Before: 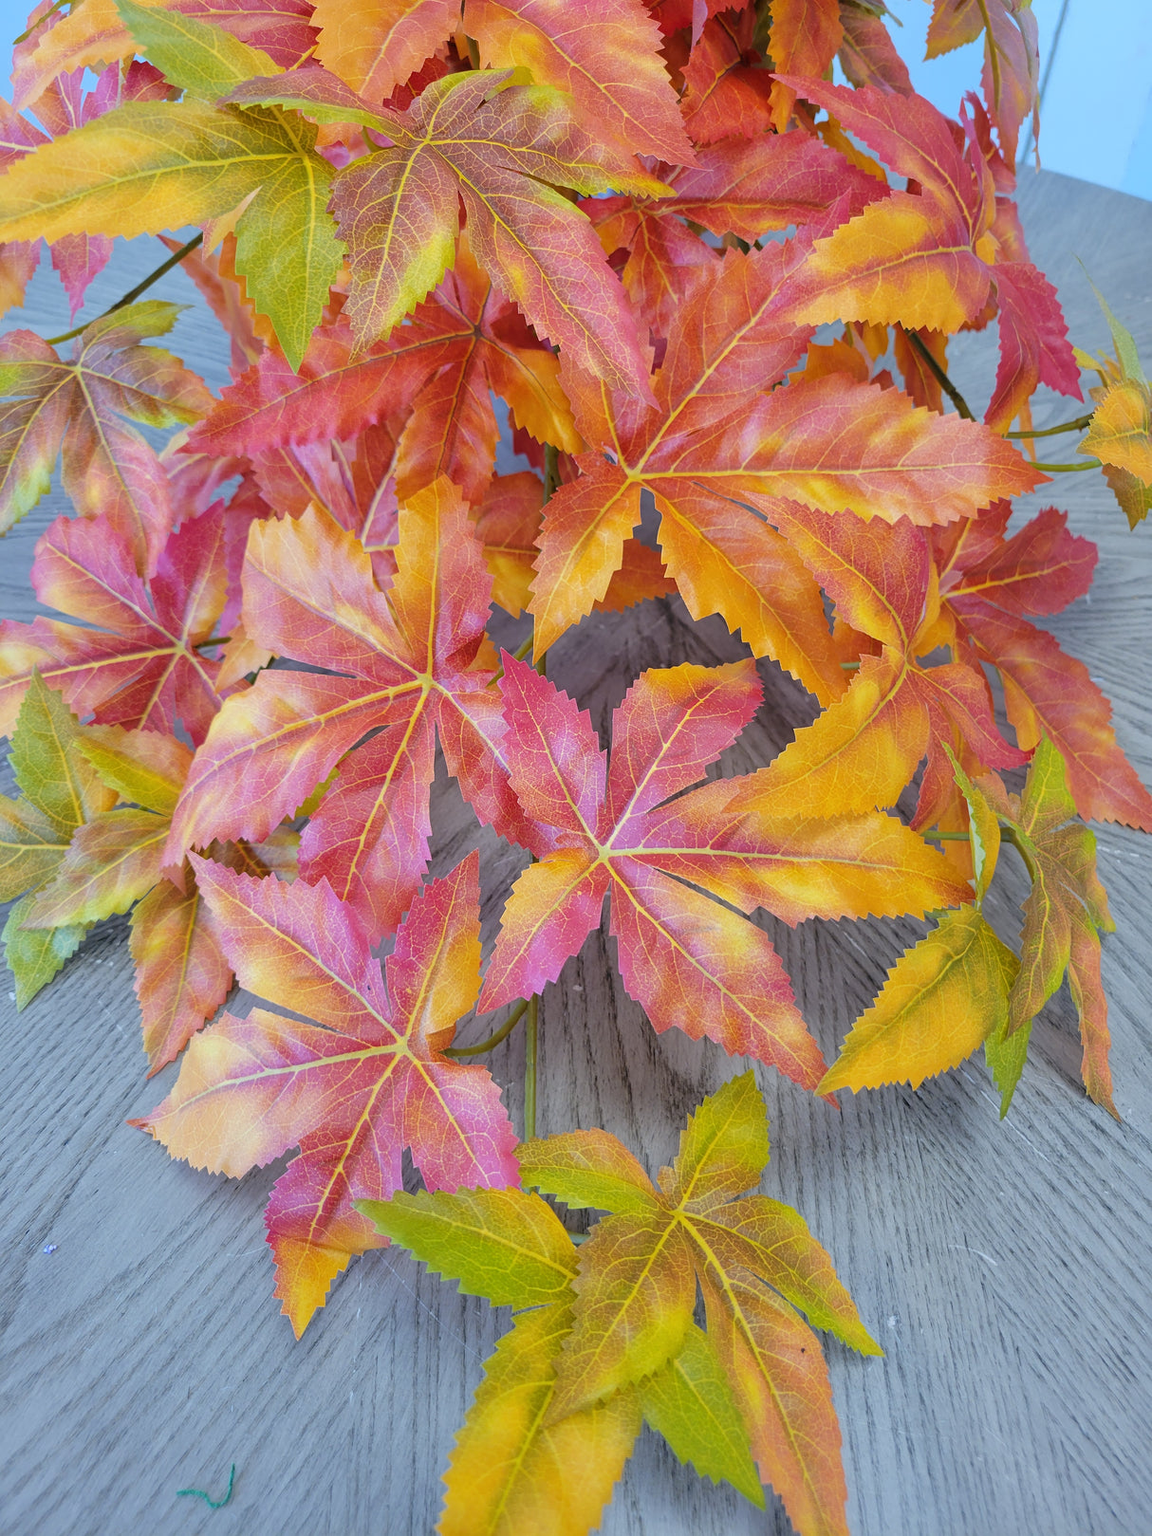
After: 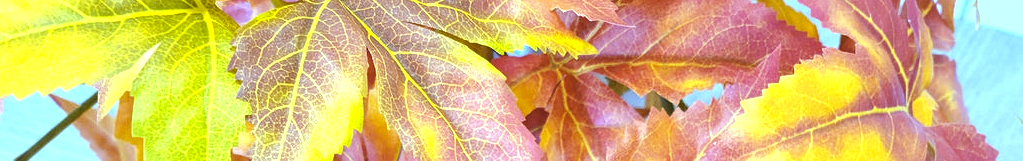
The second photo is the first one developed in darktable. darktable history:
color balance: mode lift, gamma, gain (sRGB), lift [0.997, 0.979, 1.021, 1.011], gamma [1, 1.084, 0.916, 0.998], gain [1, 0.87, 1.13, 1.101], contrast 4.55%, contrast fulcrum 38.24%, output saturation 104.09%
exposure: black level correction 0, exposure 1 EV, compensate exposure bias true, compensate highlight preservation false
local contrast: mode bilateral grid, contrast 25, coarseness 50, detail 123%, midtone range 0.2
crop and rotate: left 9.644%, top 9.491%, right 6.021%, bottom 80.509%
color contrast: green-magenta contrast 0.8, blue-yellow contrast 1.1, unbound 0
